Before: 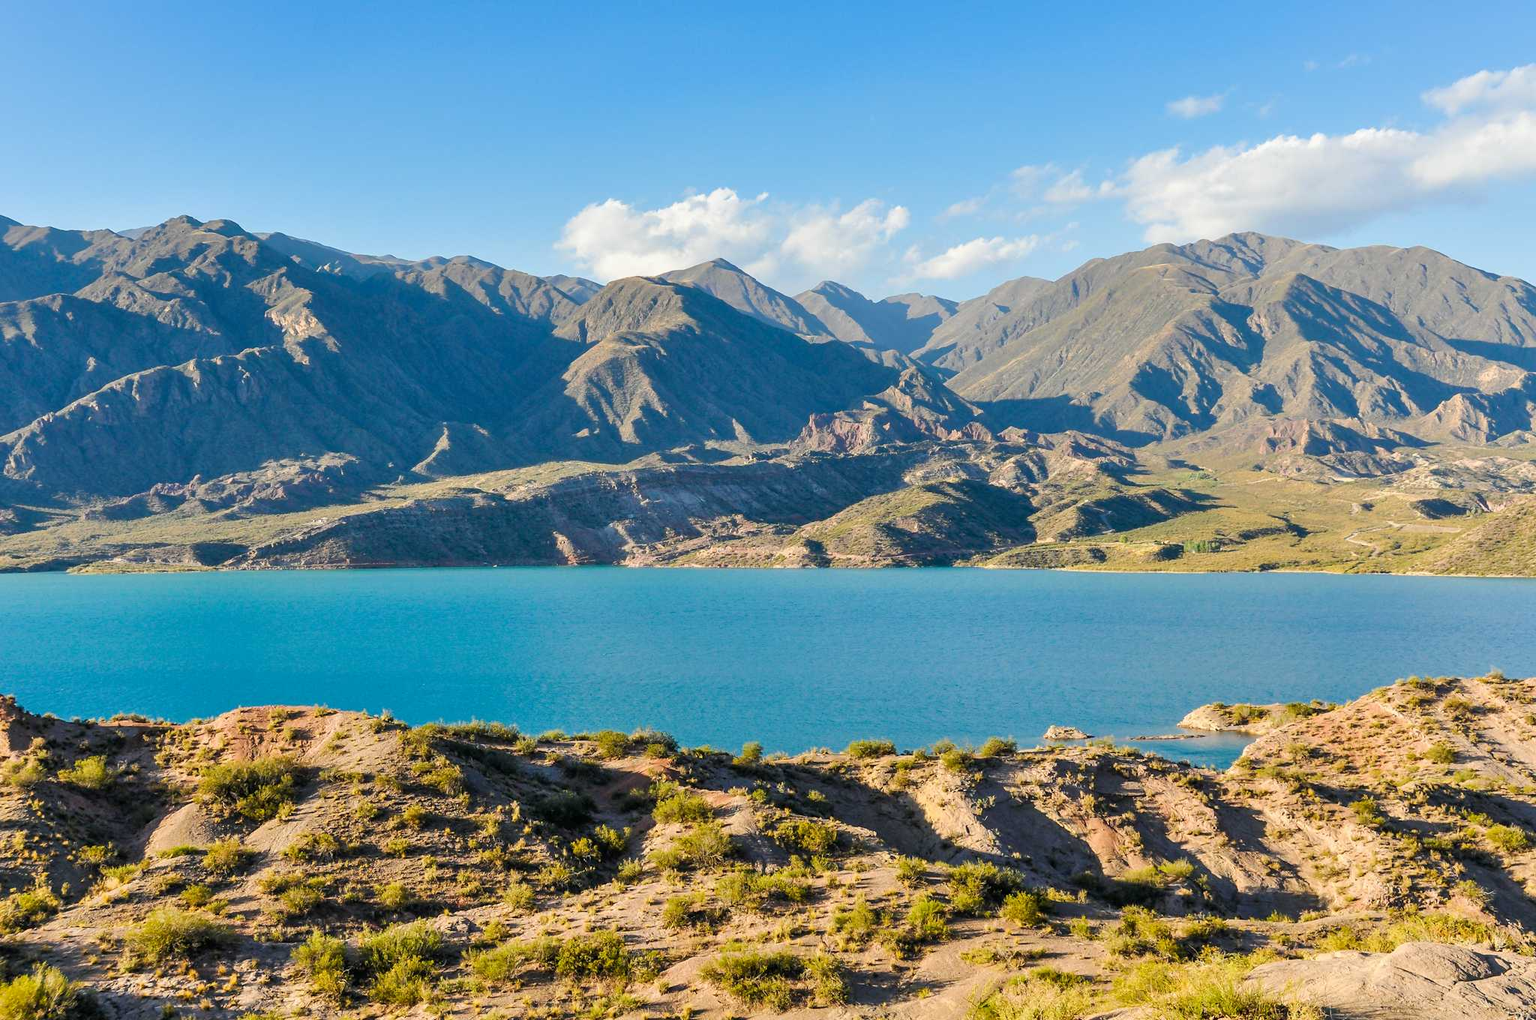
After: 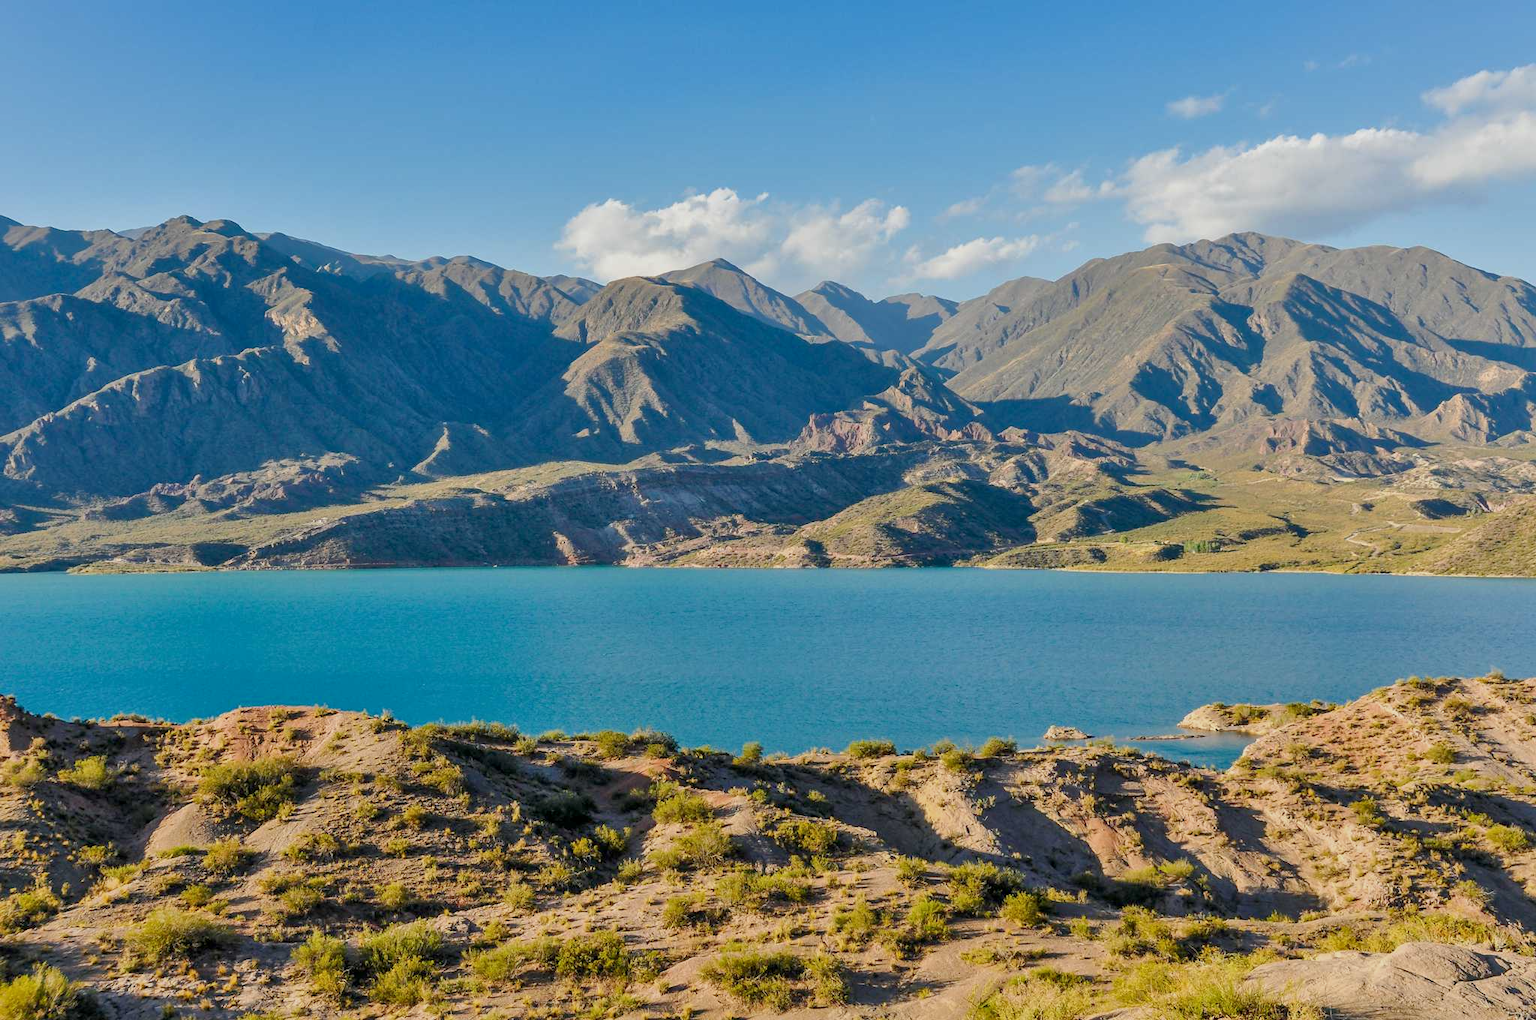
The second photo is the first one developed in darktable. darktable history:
tone equalizer: -8 EV 0.25 EV, -7 EV 0.417 EV, -6 EV 0.417 EV, -5 EV 0.25 EV, -3 EV -0.25 EV, -2 EV -0.417 EV, -1 EV -0.417 EV, +0 EV -0.25 EV, edges refinement/feathering 500, mask exposure compensation -1.57 EV, preserve details guided filter
local contrast: mode bilateral grid, contrast 20, coarseness 50, detail 120%, midtone range 0.2
